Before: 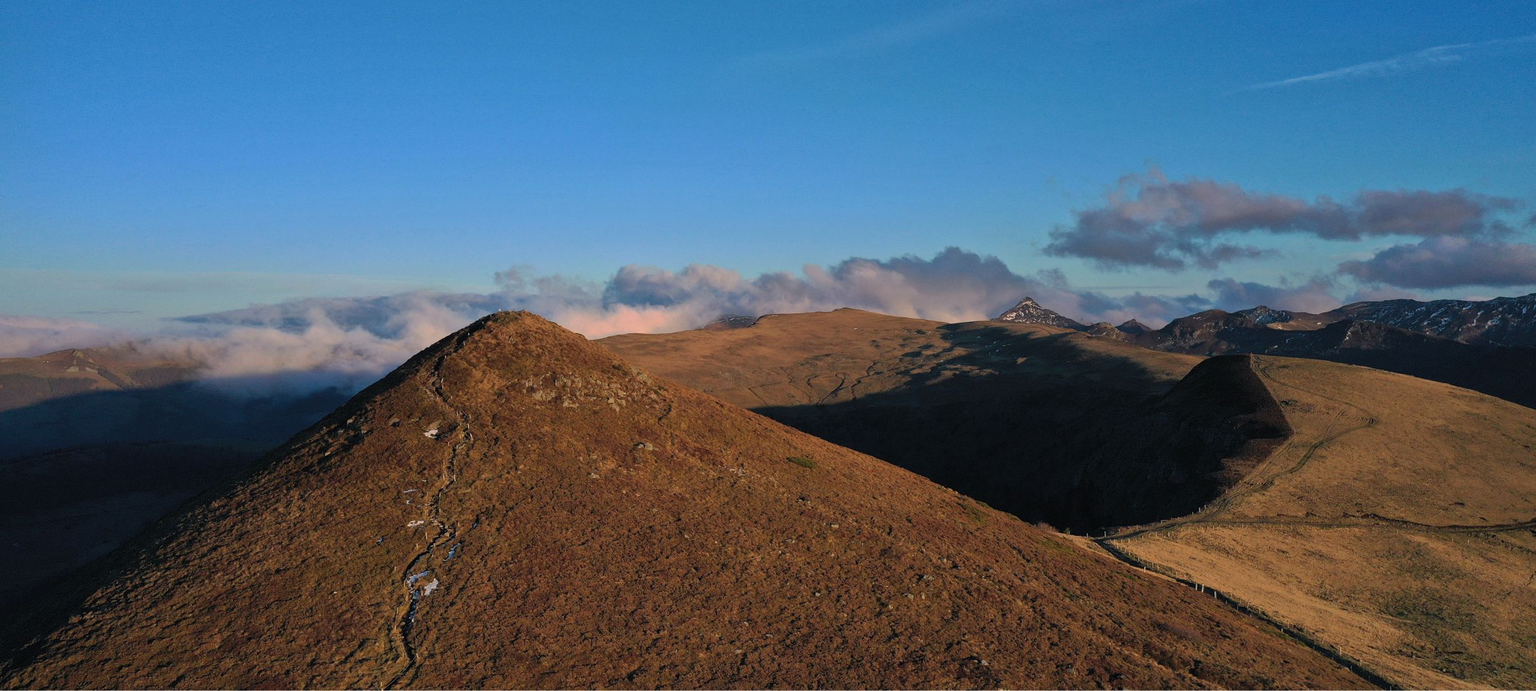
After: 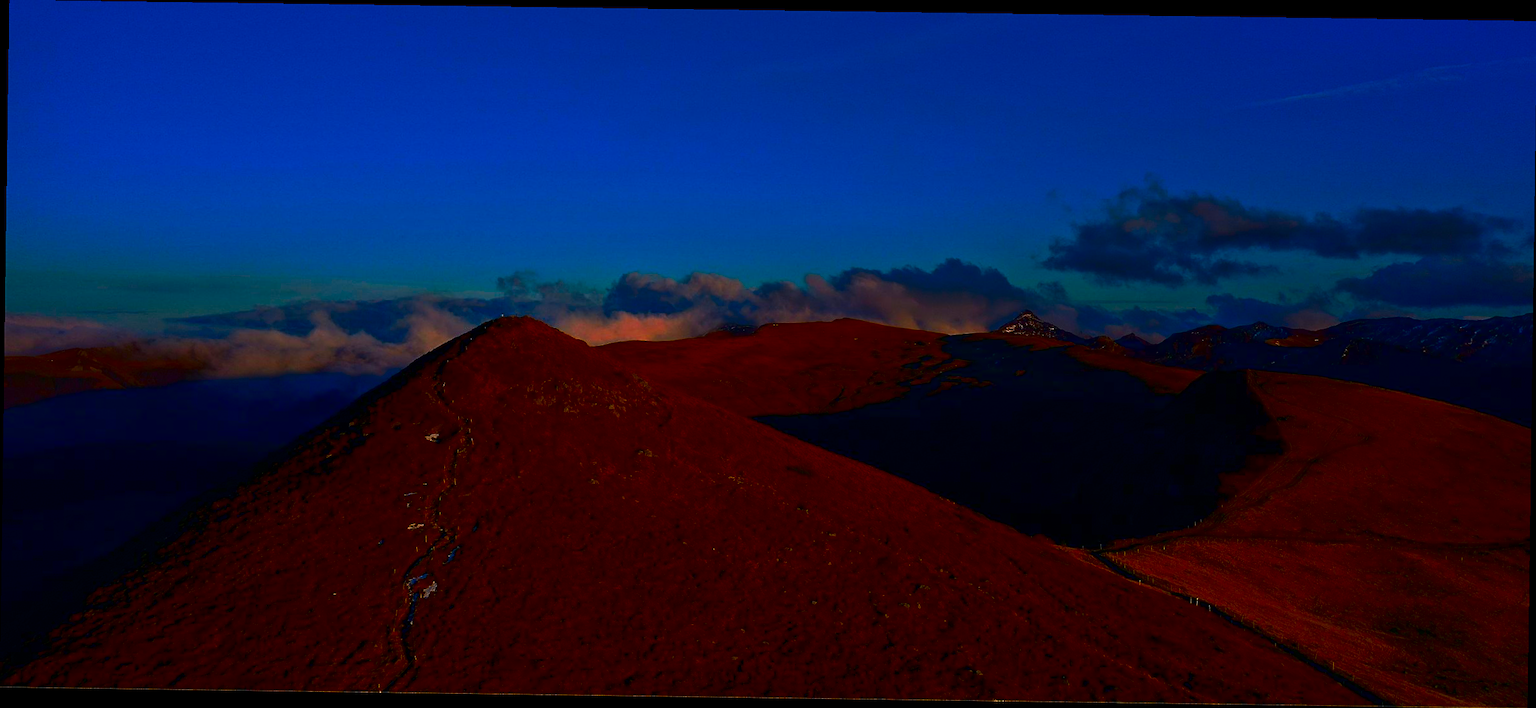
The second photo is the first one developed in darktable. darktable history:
rotate and perspective: rotation 0.8°, automatic cropping off
contrast brightness saturation: brightness -1, saturation 1
sharpen: amount 0.2
